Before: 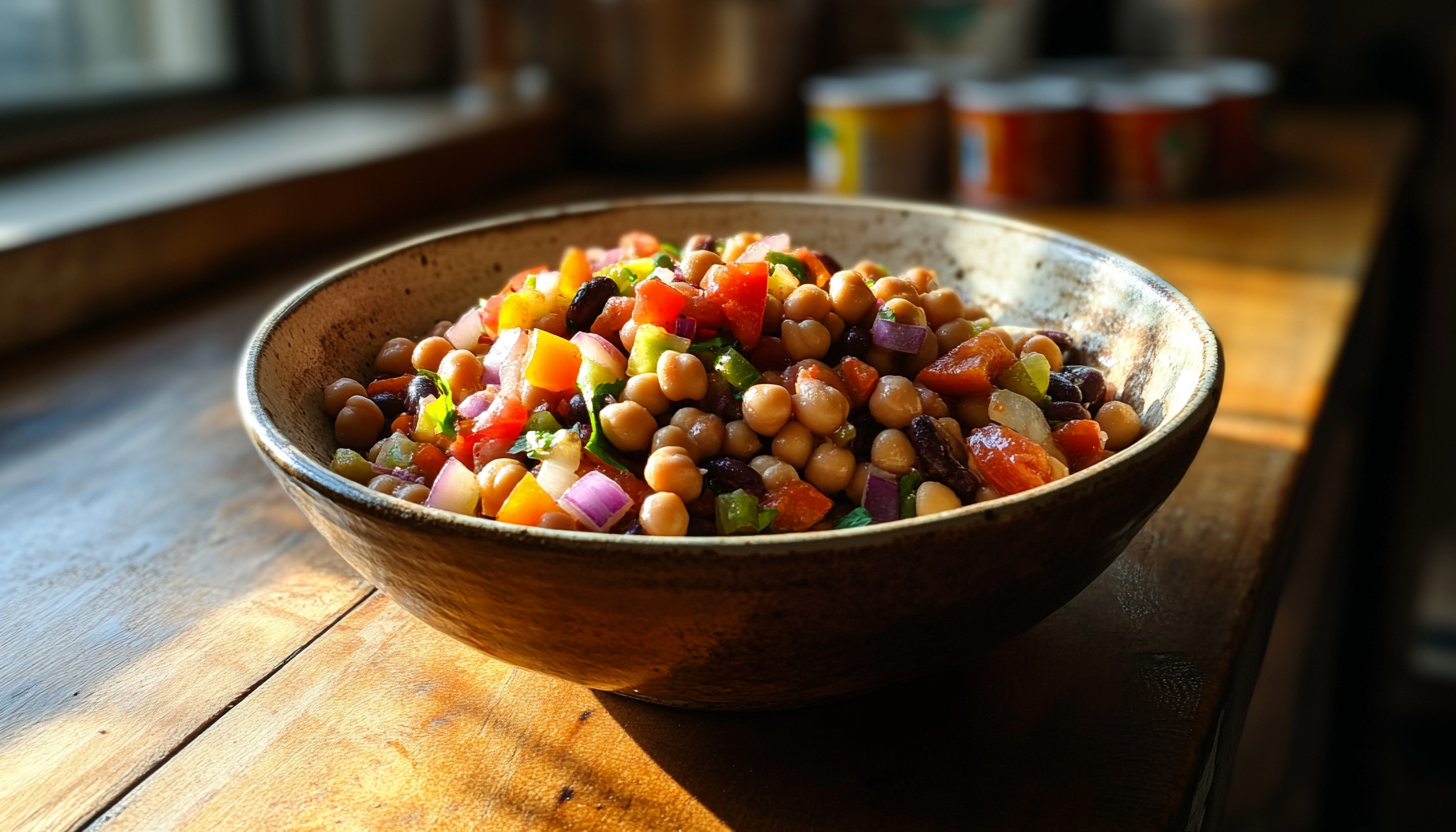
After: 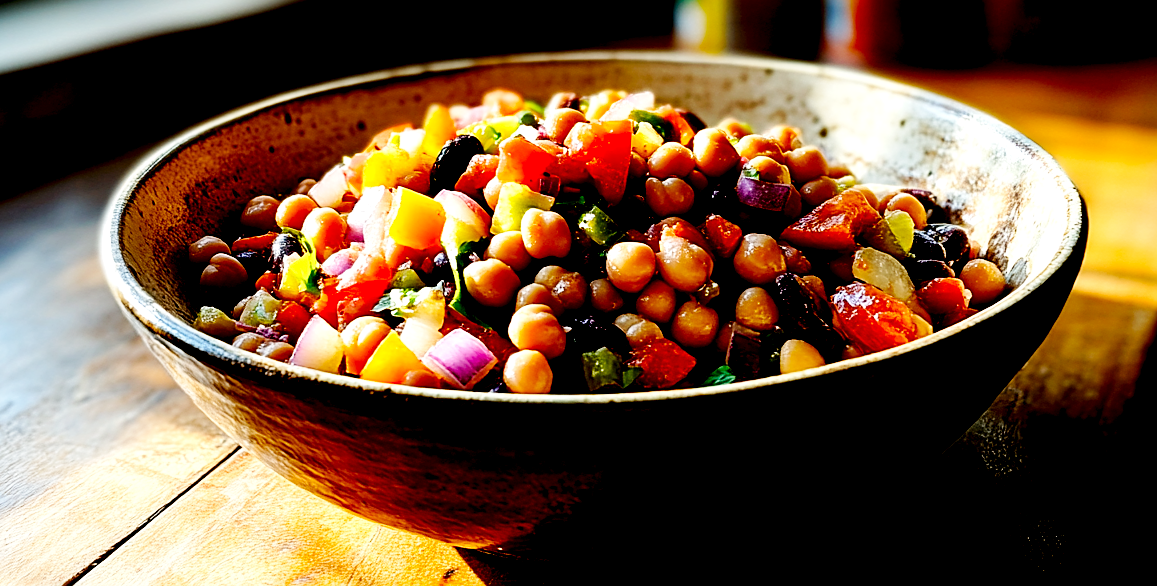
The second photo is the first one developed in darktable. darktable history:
exposure: black level correction 0.032, exposure 0.312 EV, compensate exposure bias true, compensate highlight preservation false
base curve: curves: ch0 [(0, 0) (0.032, 0.025) (0.121, 0.166) (0.206, 0.329) (0.605, 0.79) (1, 1)], preserve colors none
sharpen: on, module defaults
crop: left 9.399%, top 17.099%, right 11.097%, bottom 12.394%
